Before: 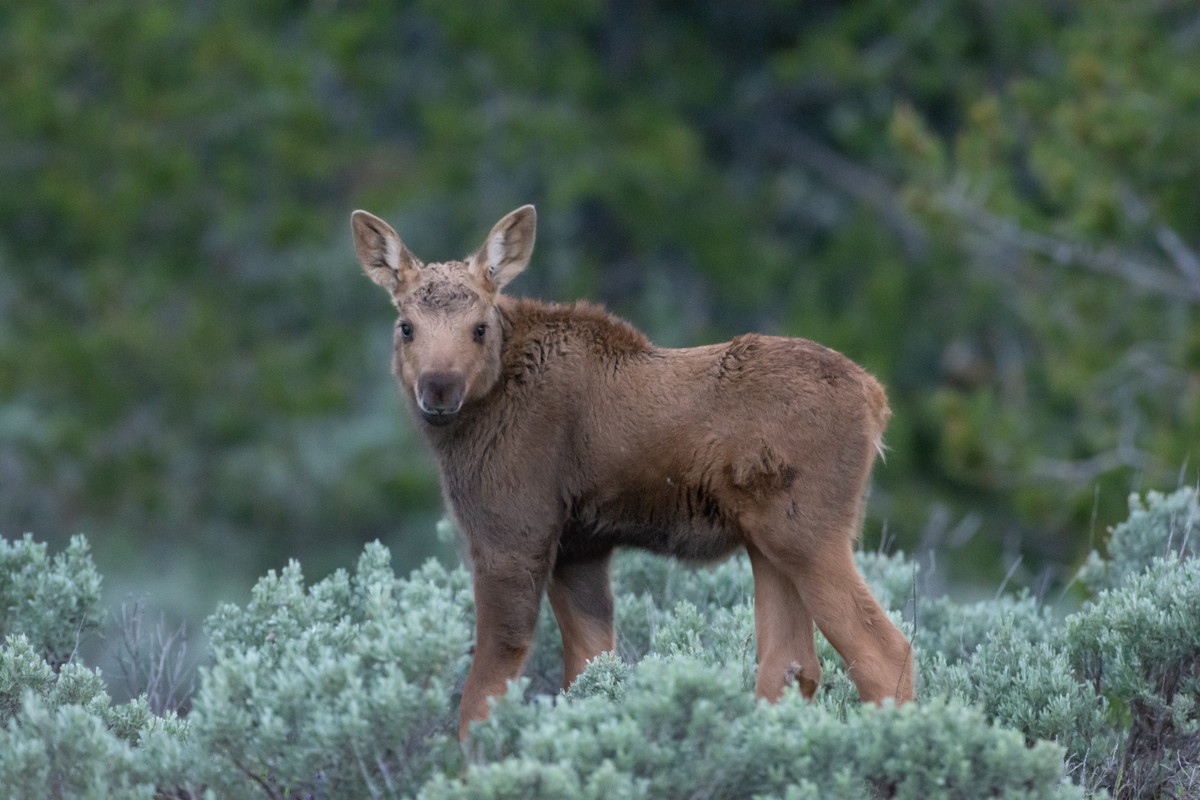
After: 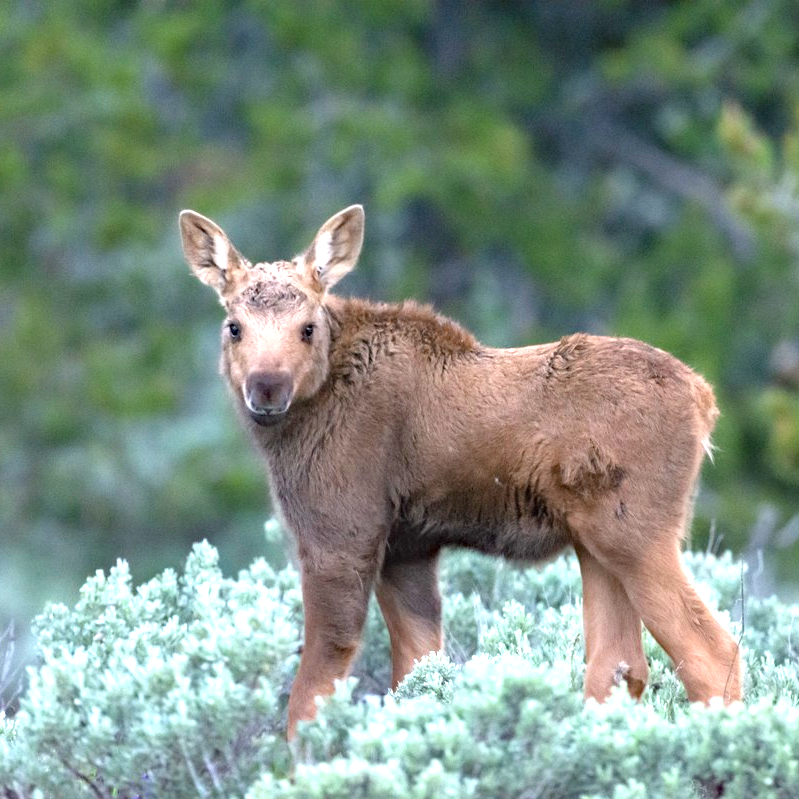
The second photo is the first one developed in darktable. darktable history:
exposure: black level correction 0, exposure 1.45 EV, compensate exposure bias true, compensate highlight preservation false
haze removal: compatibility mode true, adaptive false
crop and rotate: left 14.385%, right 18.948%
